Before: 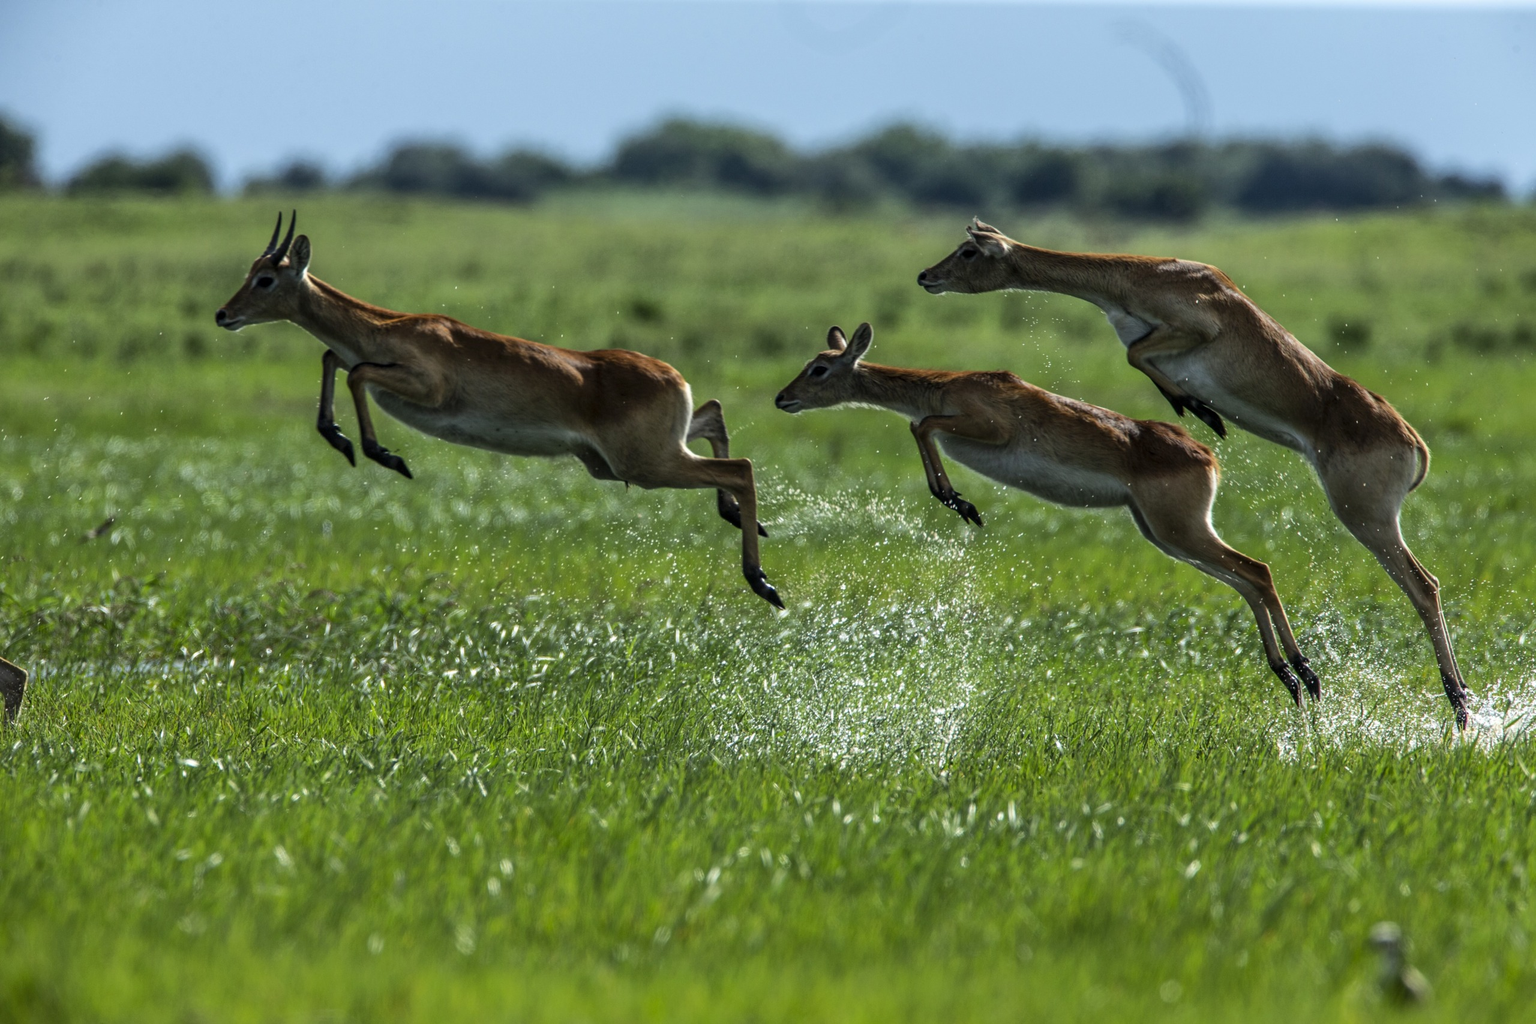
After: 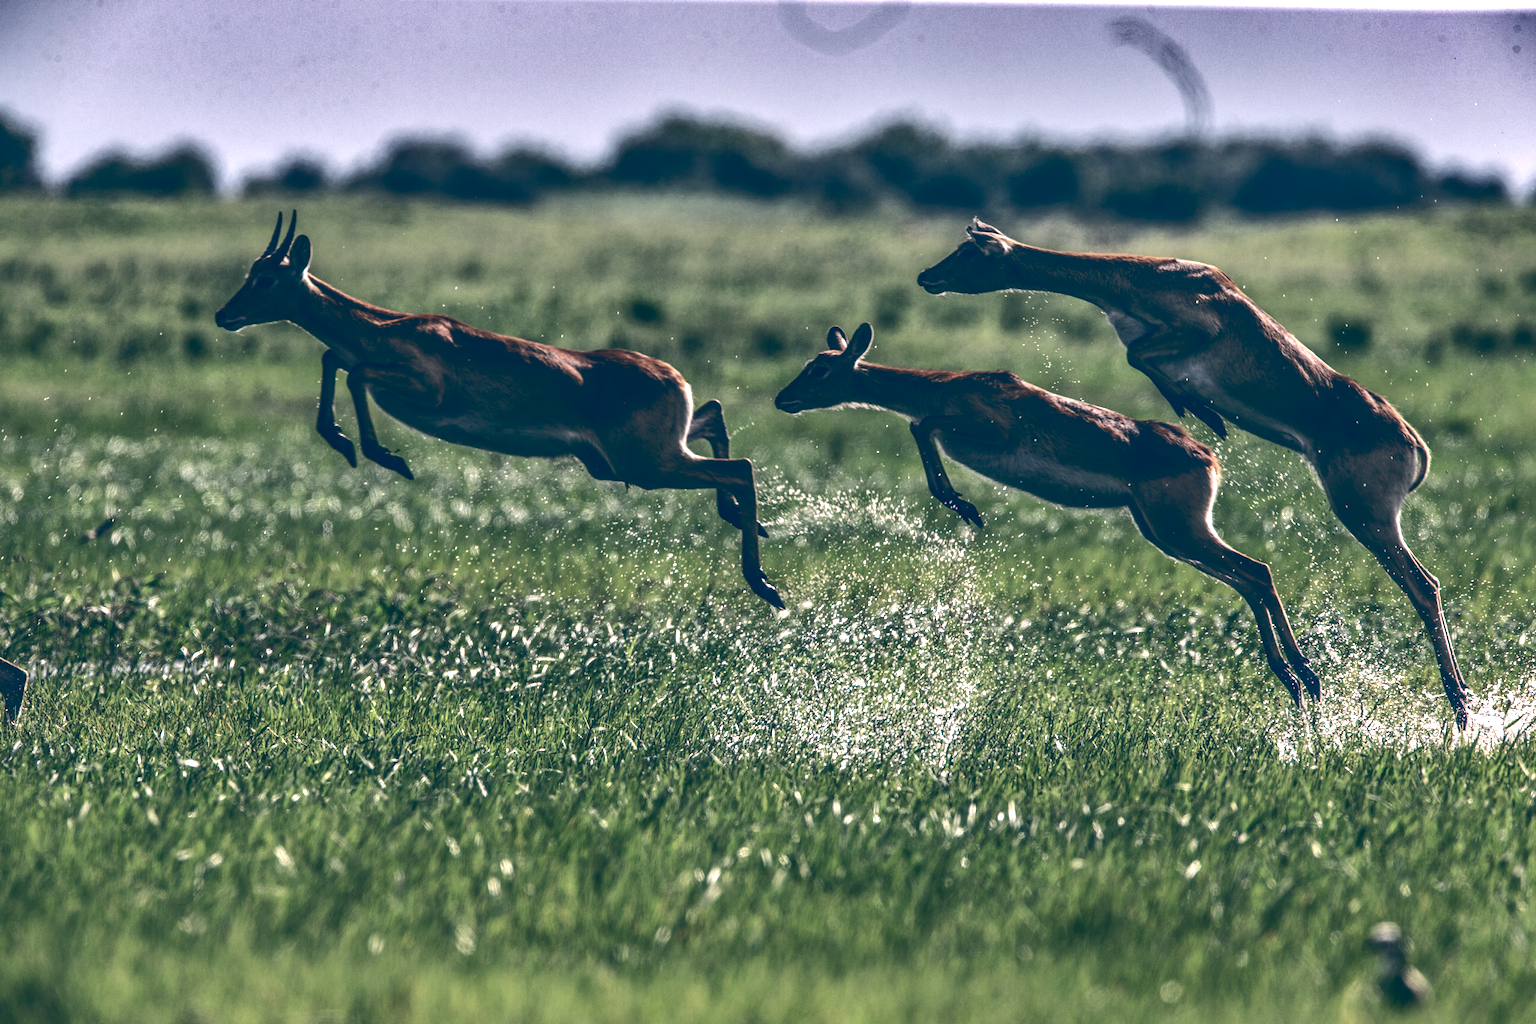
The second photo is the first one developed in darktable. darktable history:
local contrast: detail 142%
shadows and highlights: shadows 24.5, highlights -78.15, soften with gaussian
basic adjustments: exposure 0.32 EV, highlight compression 1, contrast 0.15, saturation -0.26, vibrance -0.34
color balance: lift [1.006, 0.985, 1.002, 1.015], gamma [1, 0.953, 1.008, 1.047], gain [1.076, 1.13, 1.004, 0.87]
tone curve: curves: ch0 [(0, 0.142) (0.384, 0.314) (0.752, 0.711) (0.991, 0.95)]; ch1 [(0.006, 0.129) (0.346, 0.384) (1, 1)]; ch2 [(0.003, 0.057) (0.261, 0.248) (1, 1)], color space Lab, independent channels
